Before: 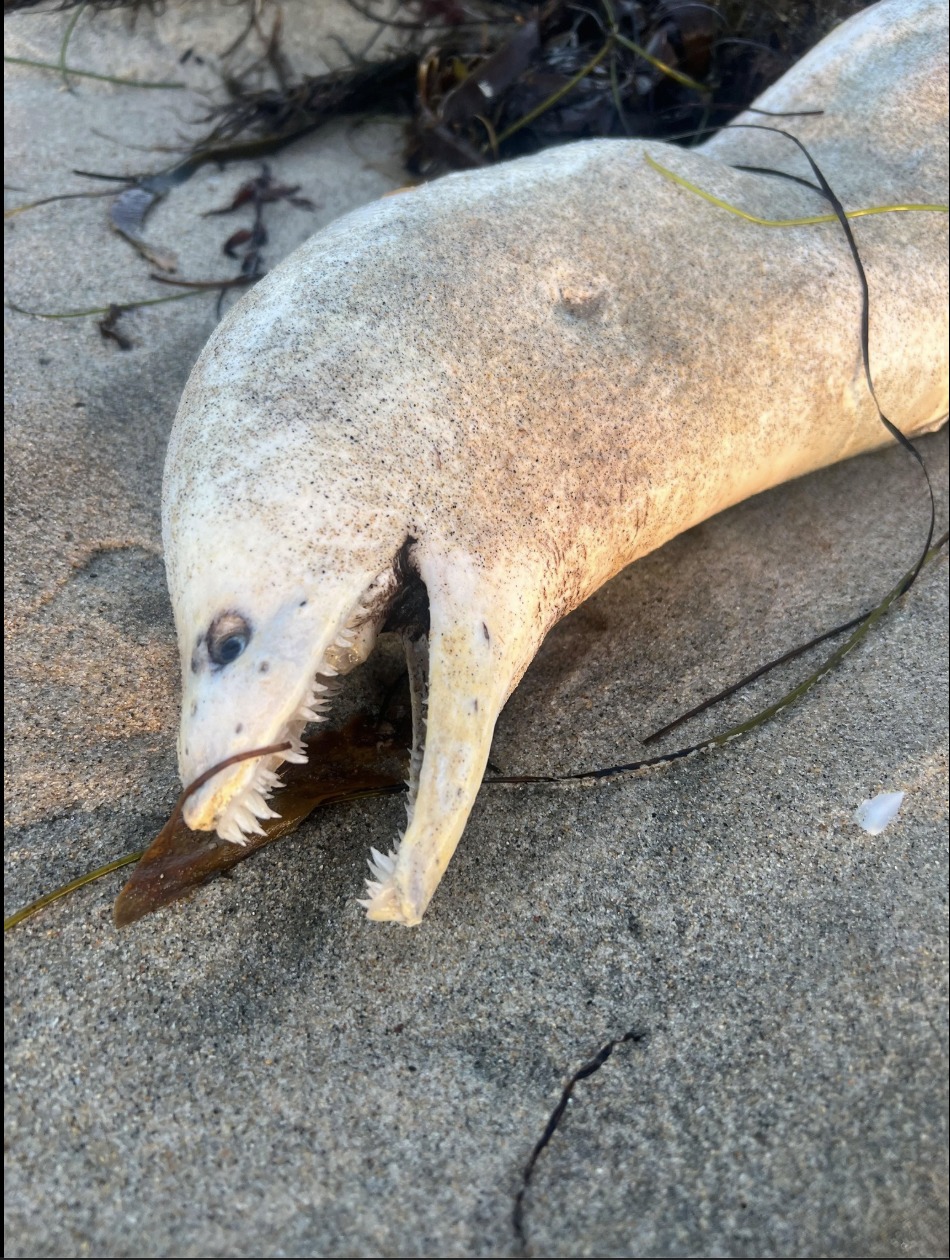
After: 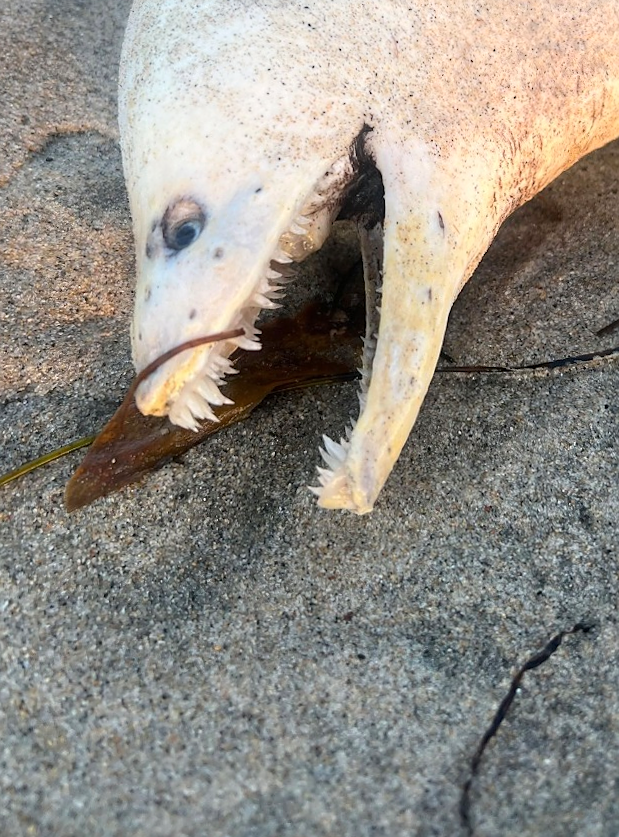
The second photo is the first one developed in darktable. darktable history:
crop and rotate: angle -0.775°, left 3.949%, top 32.365%, right 29.688%
shadows and highlights: highlights 71.46, highlights color adjustment 0.508%, soften with gaussian
sharpen: radius 0.97, amount 0.614
